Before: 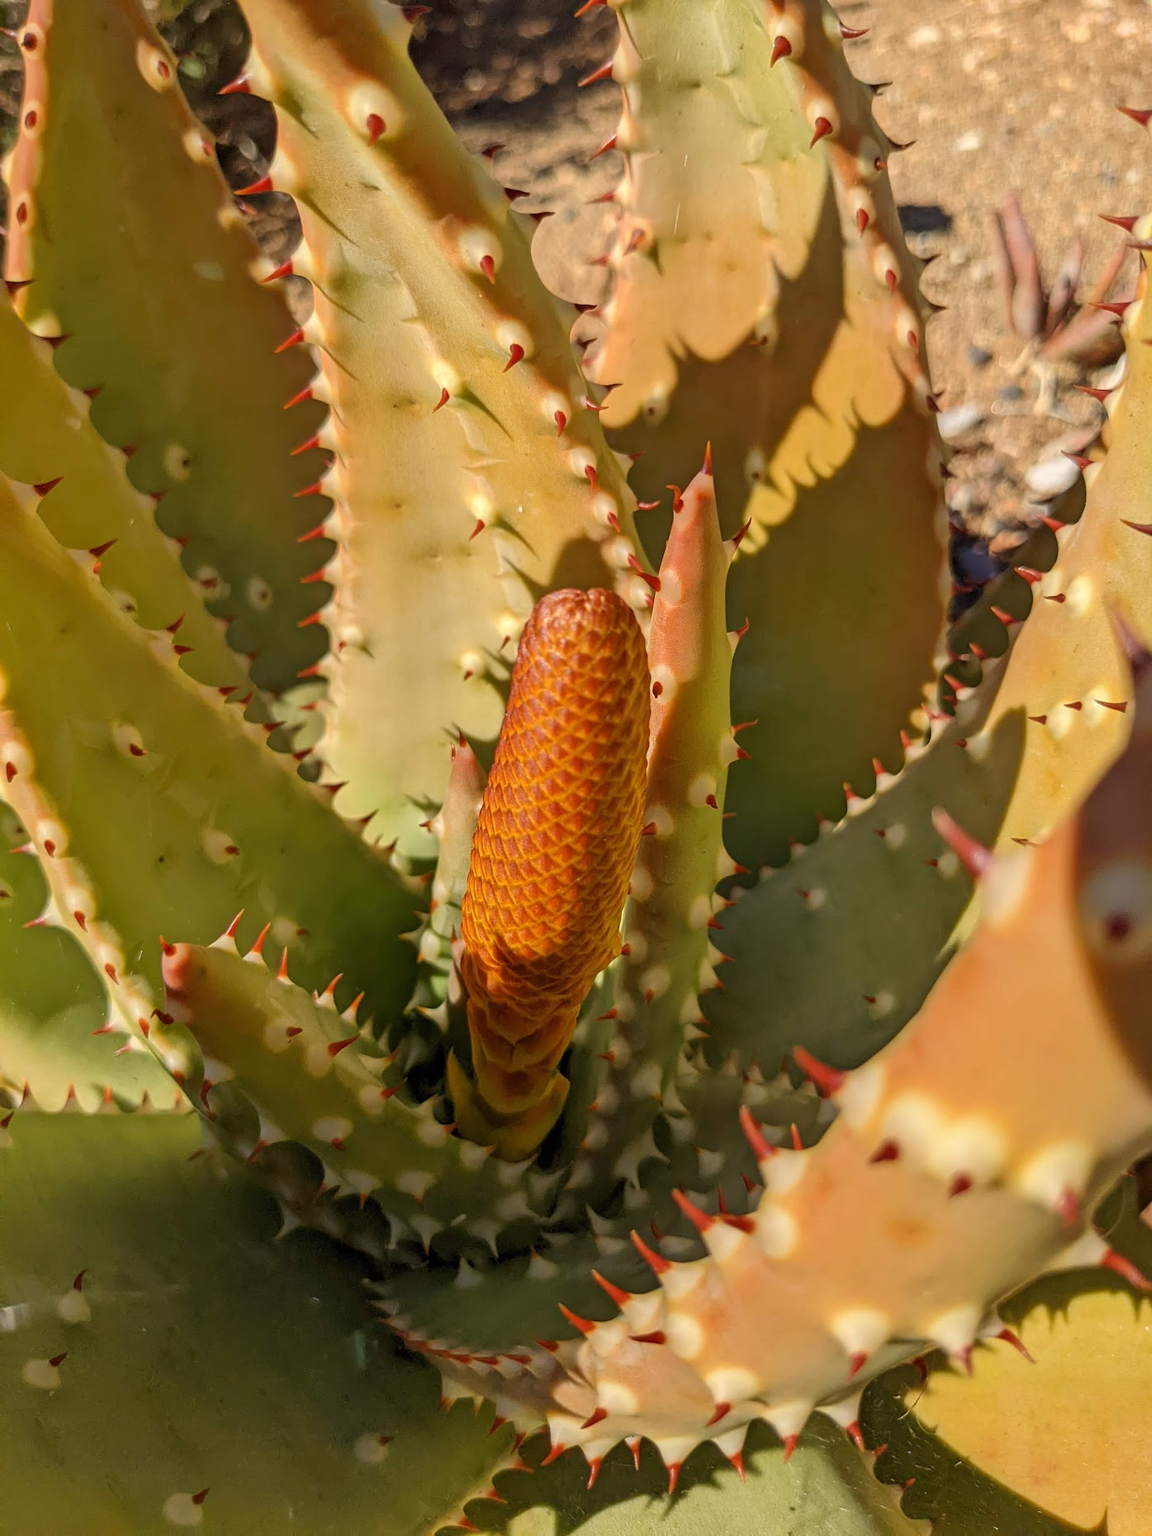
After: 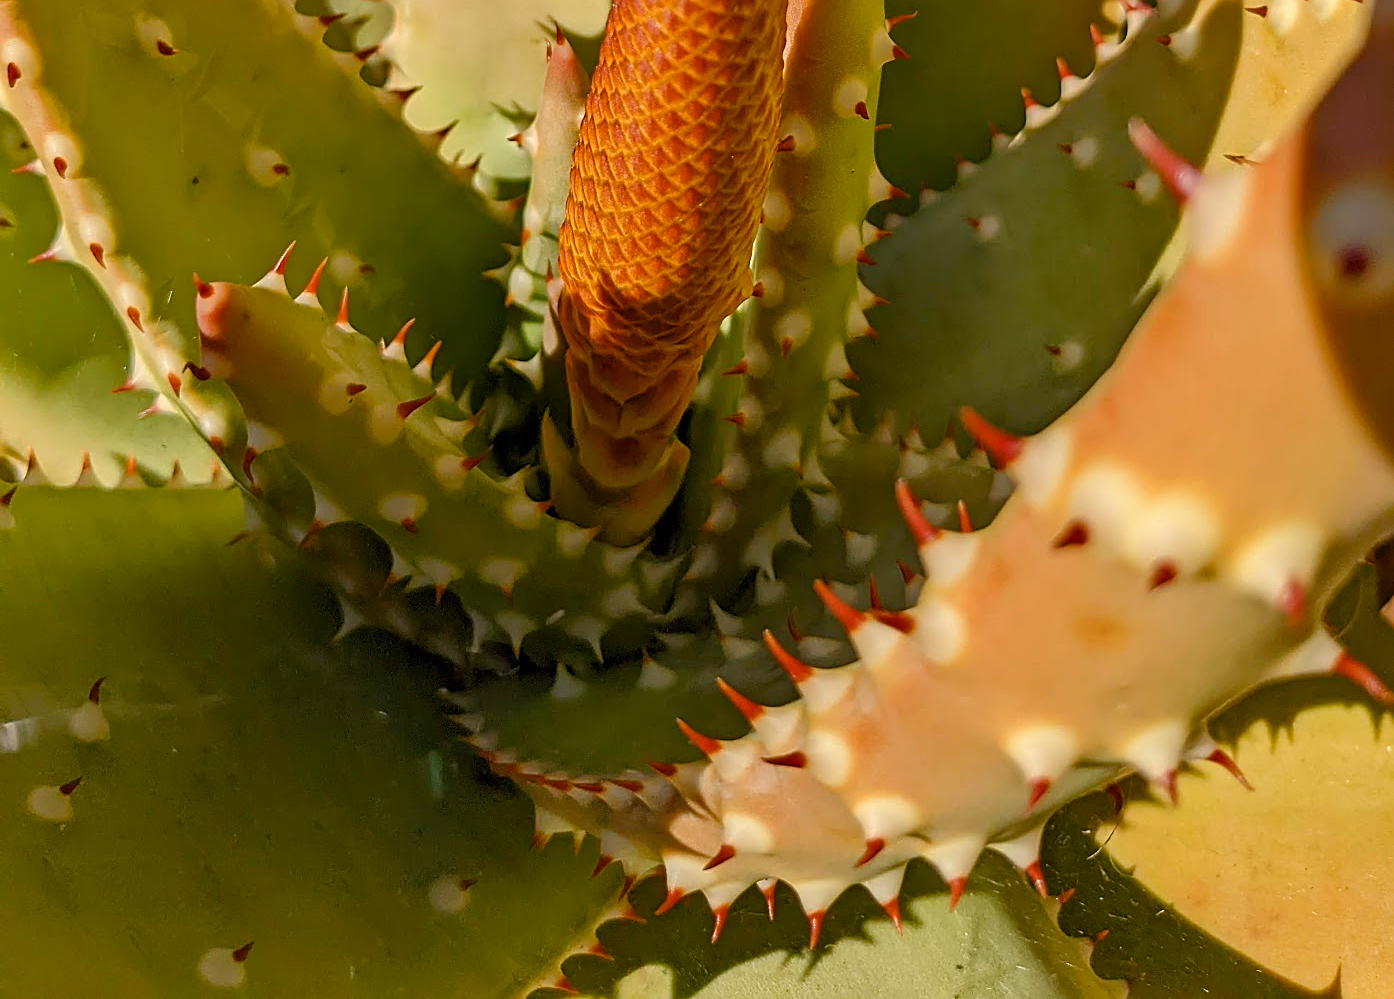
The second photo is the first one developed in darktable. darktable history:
color balance rgb: perceptual saturation grading › global saturation 20%, perceptual saturation grading › highlights -25%, perceptual saturation grading › shadows 25%
crop and rotate: top 46.237%
sharpen: on, module defaults
